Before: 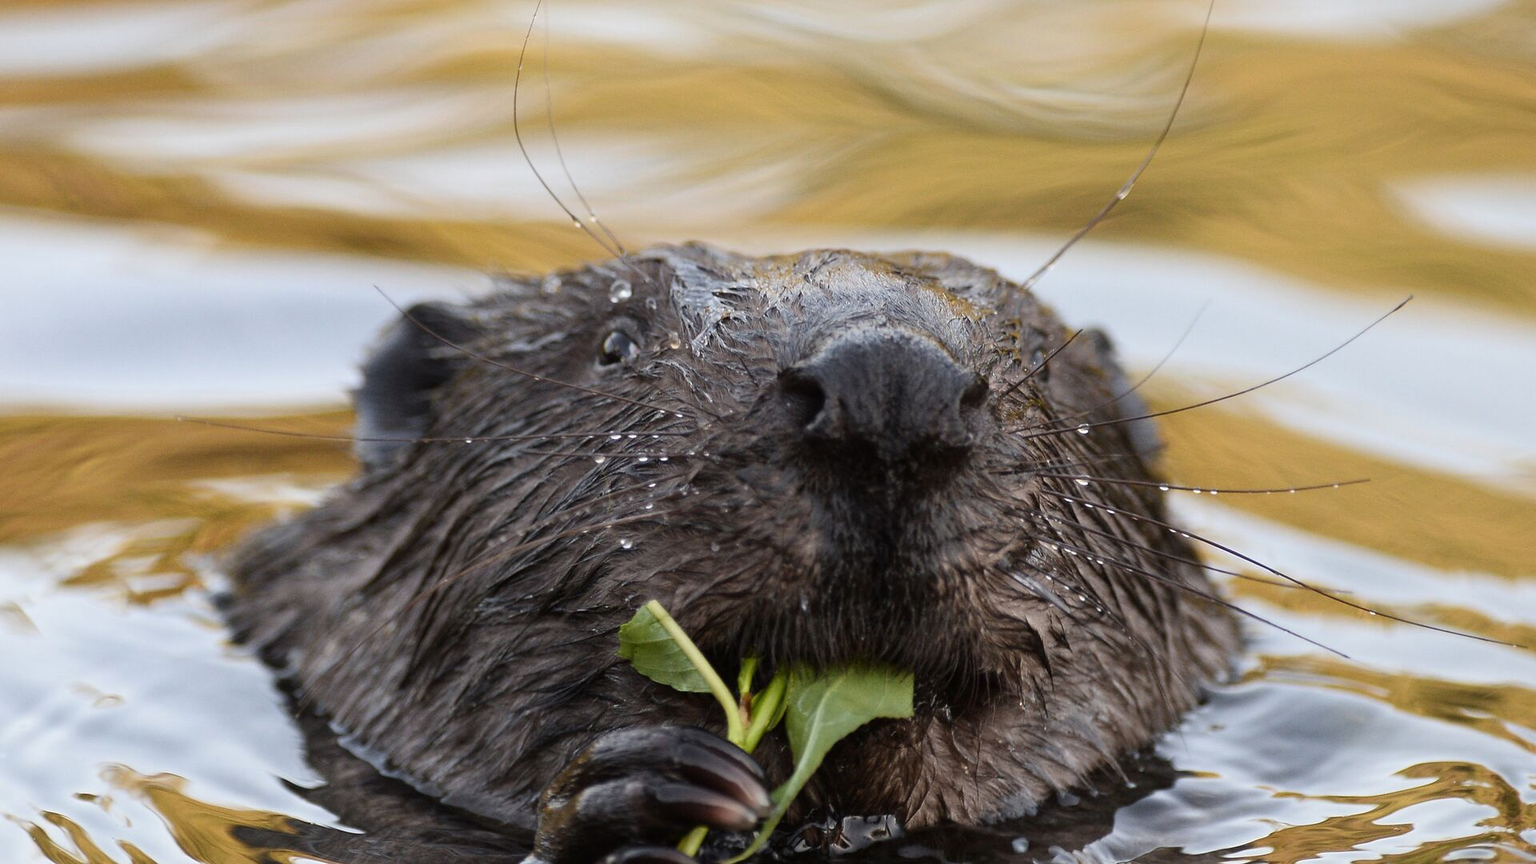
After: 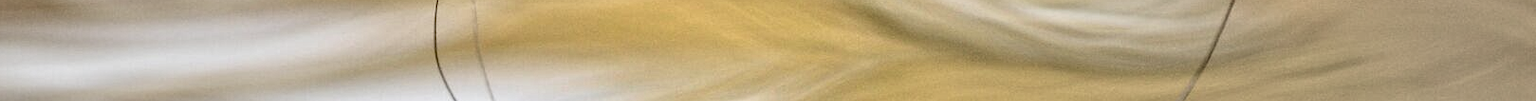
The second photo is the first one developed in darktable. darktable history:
crop and rotate: left 9.644%, top 9.491%, right 6.021%, bottom 80.509%
local contrast: highlights 0%, shadows 0%, detail 182%
vignetting: fall-off start 18.21%, fall-off radius 137.95%, brightness -0.207, center (-0.078, 0.066), width/height ratio 0.62, shape 0.59
tone equalizer: -7 EV 0.15 EV, -6 EV 0.6 EV, -5 EV 1.15 EV, -4 EV 1.33 EV, -3 EV 1.15 EV, -2 EV 0.6 EV, -1 EV 0.15 EV, mask exposure compensation -0.5 EV
